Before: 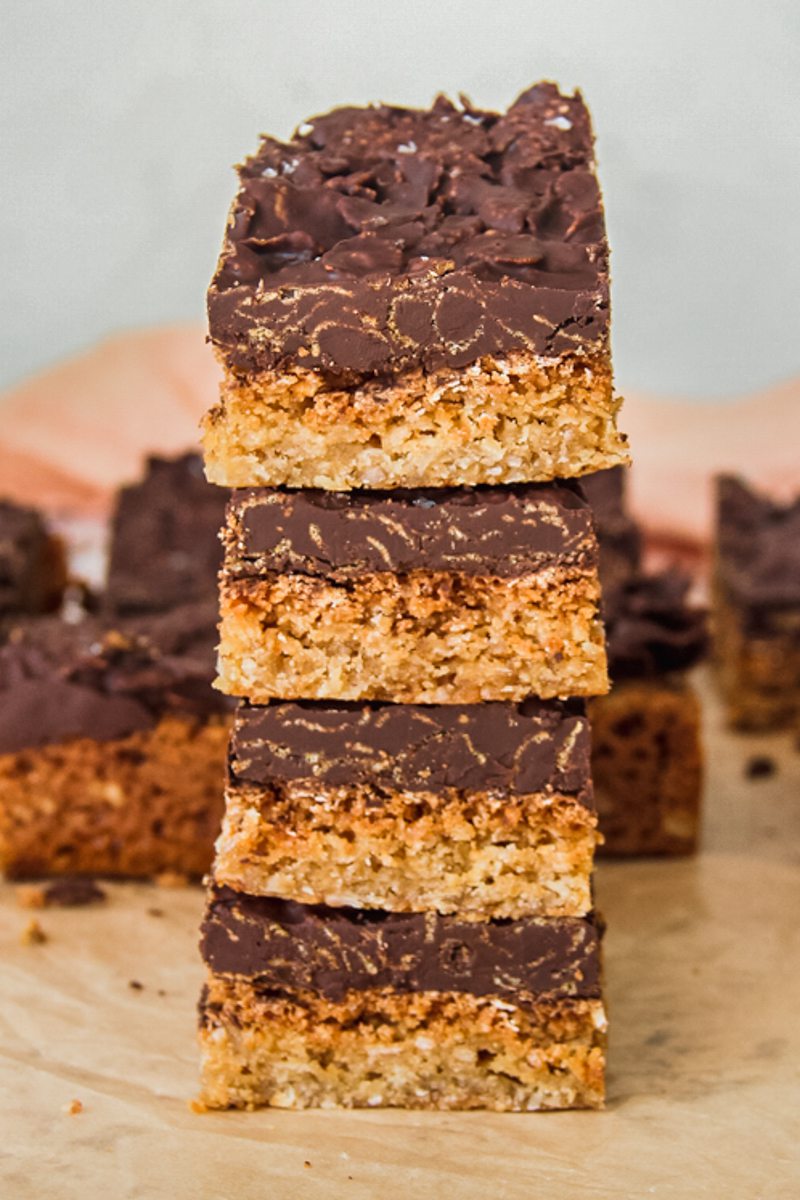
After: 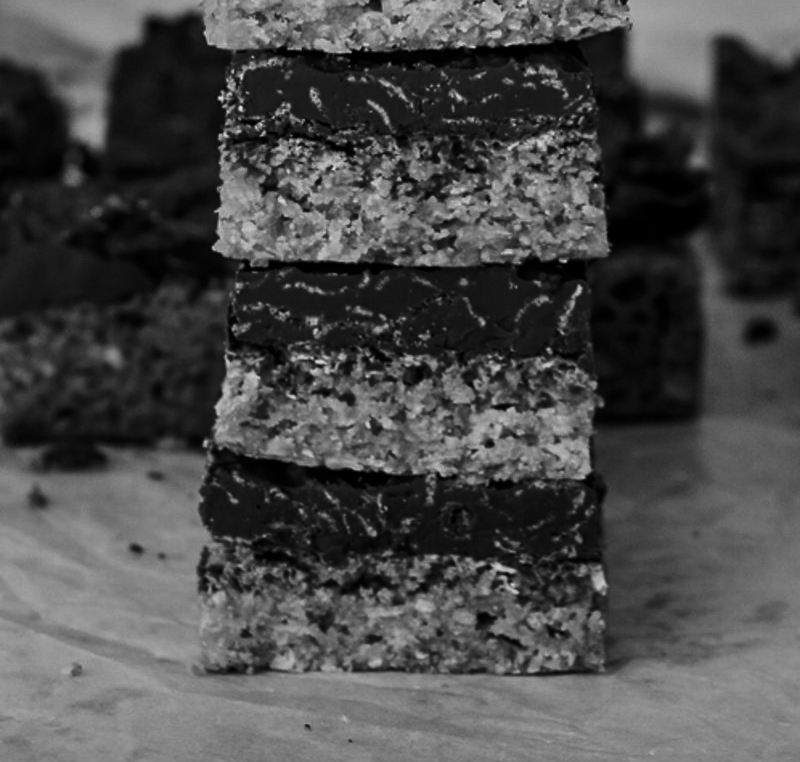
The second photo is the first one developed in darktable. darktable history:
crop and rotate: top 36.435%
contrast brightness saturation: contrast -0.03, brightness -0.59, saturation -1
